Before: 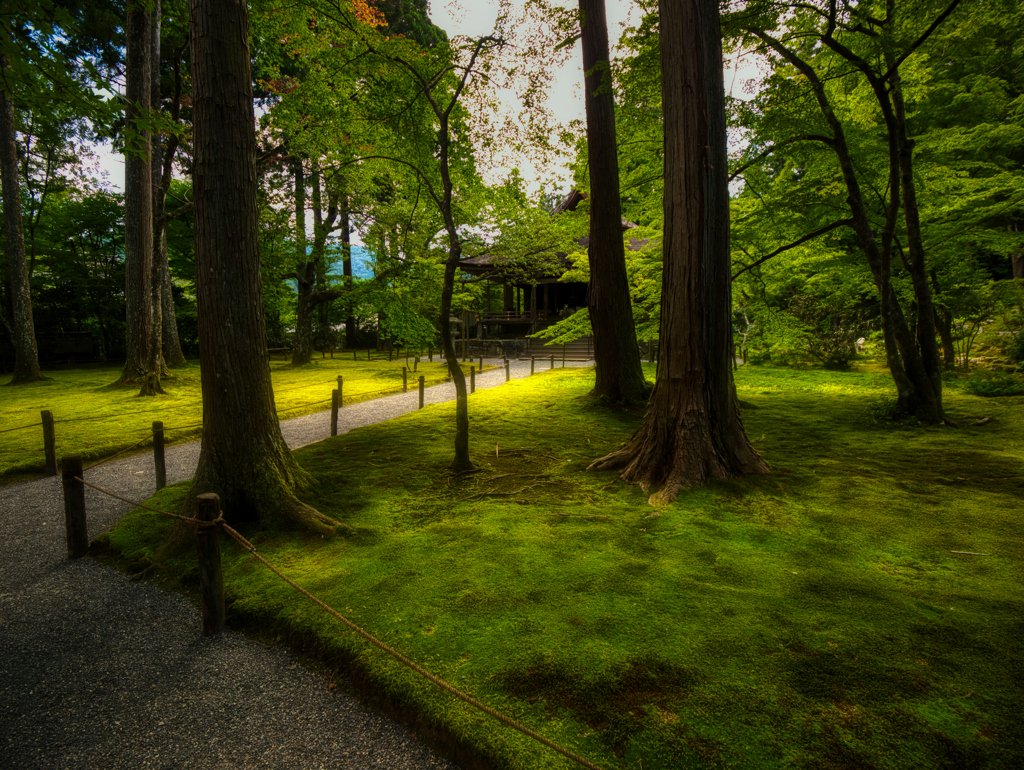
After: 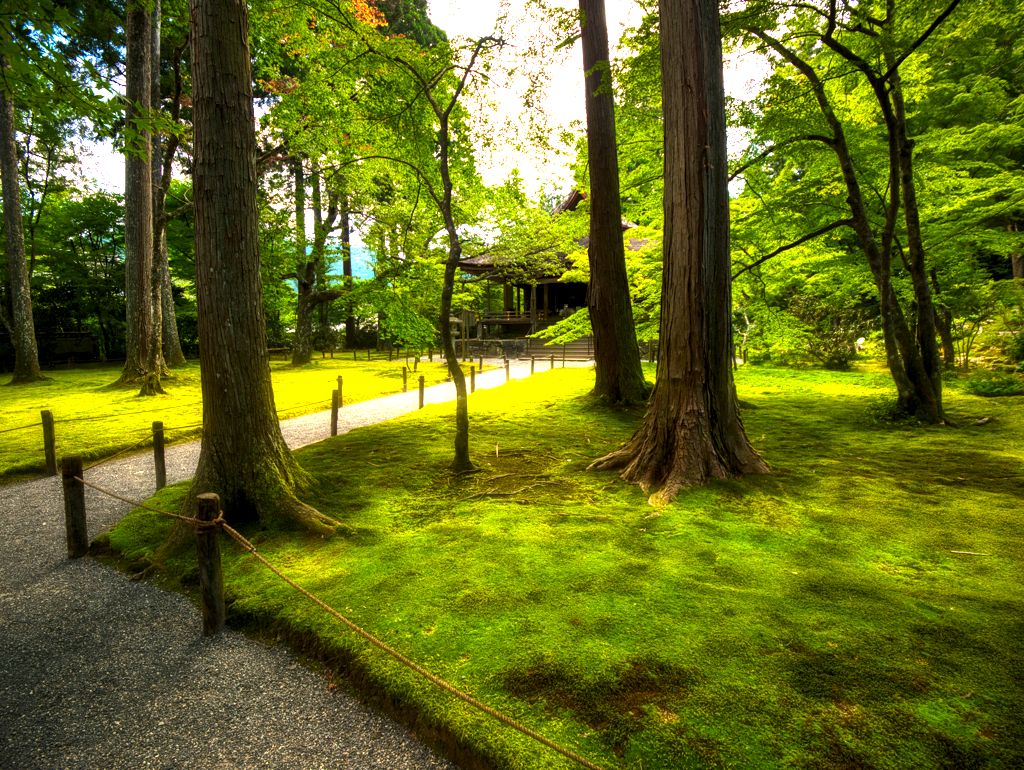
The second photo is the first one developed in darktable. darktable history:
exposure: black level correction 0.001, exposure 1.733 EV, compensate exposure bias true, compensate highlight preservation false
